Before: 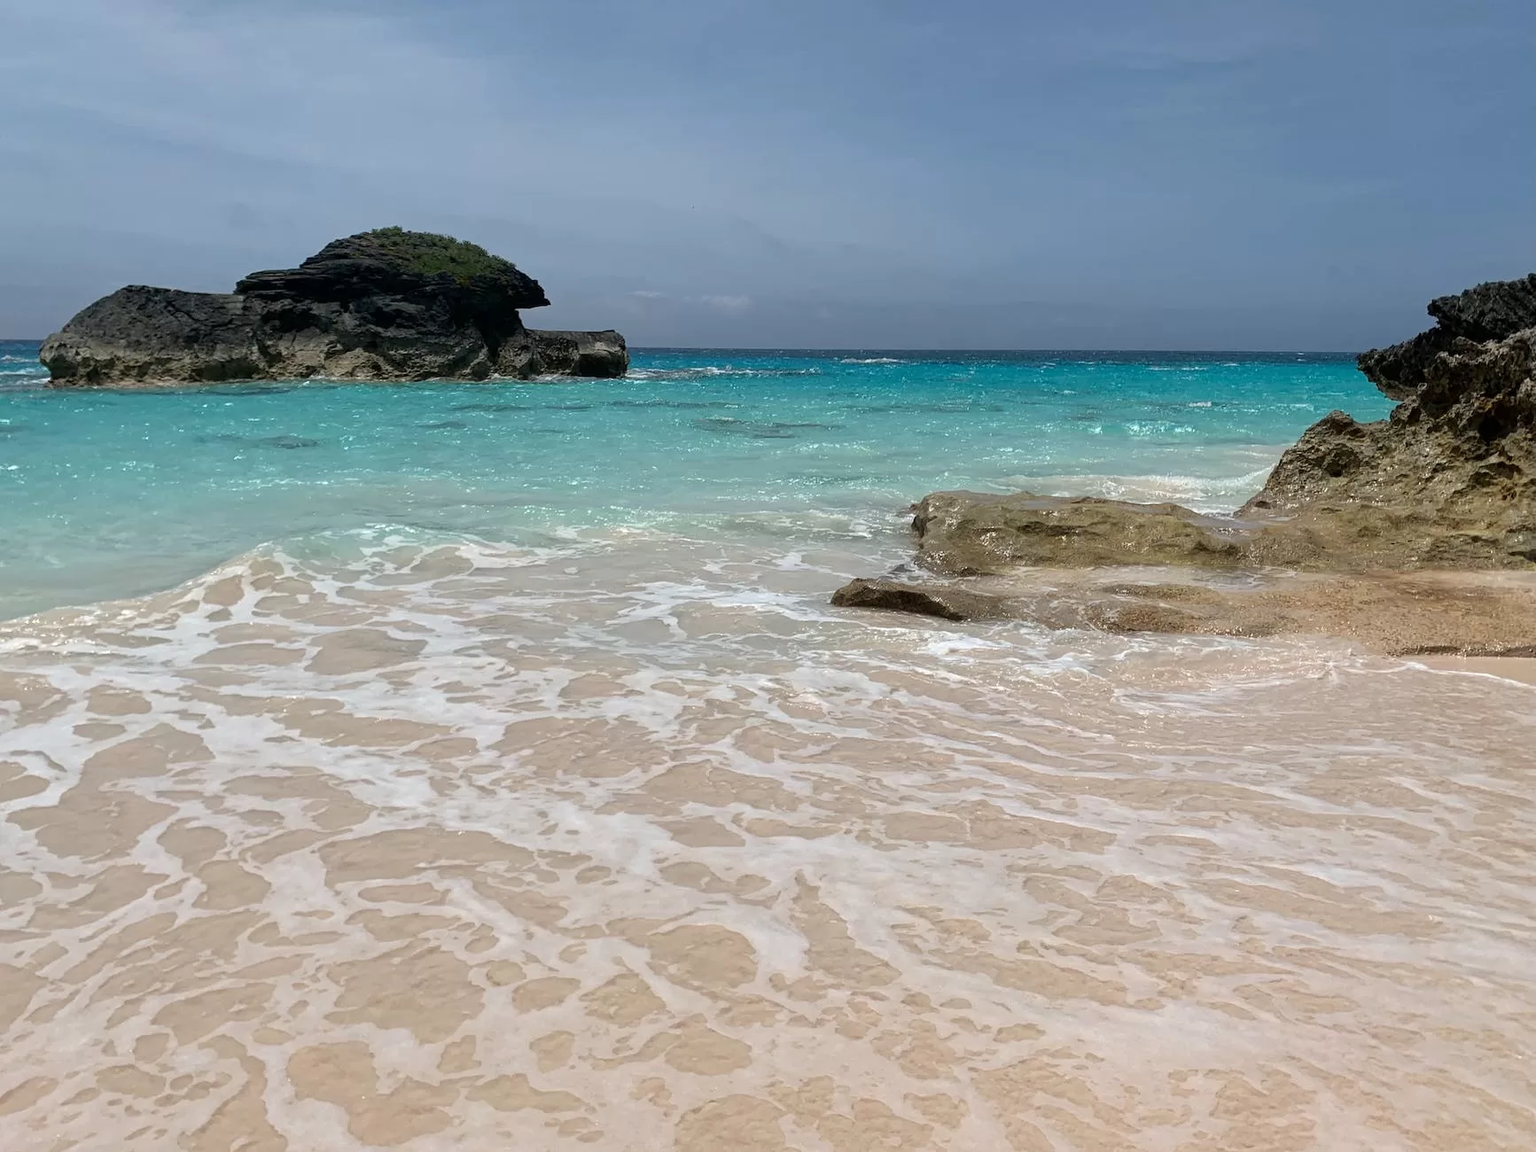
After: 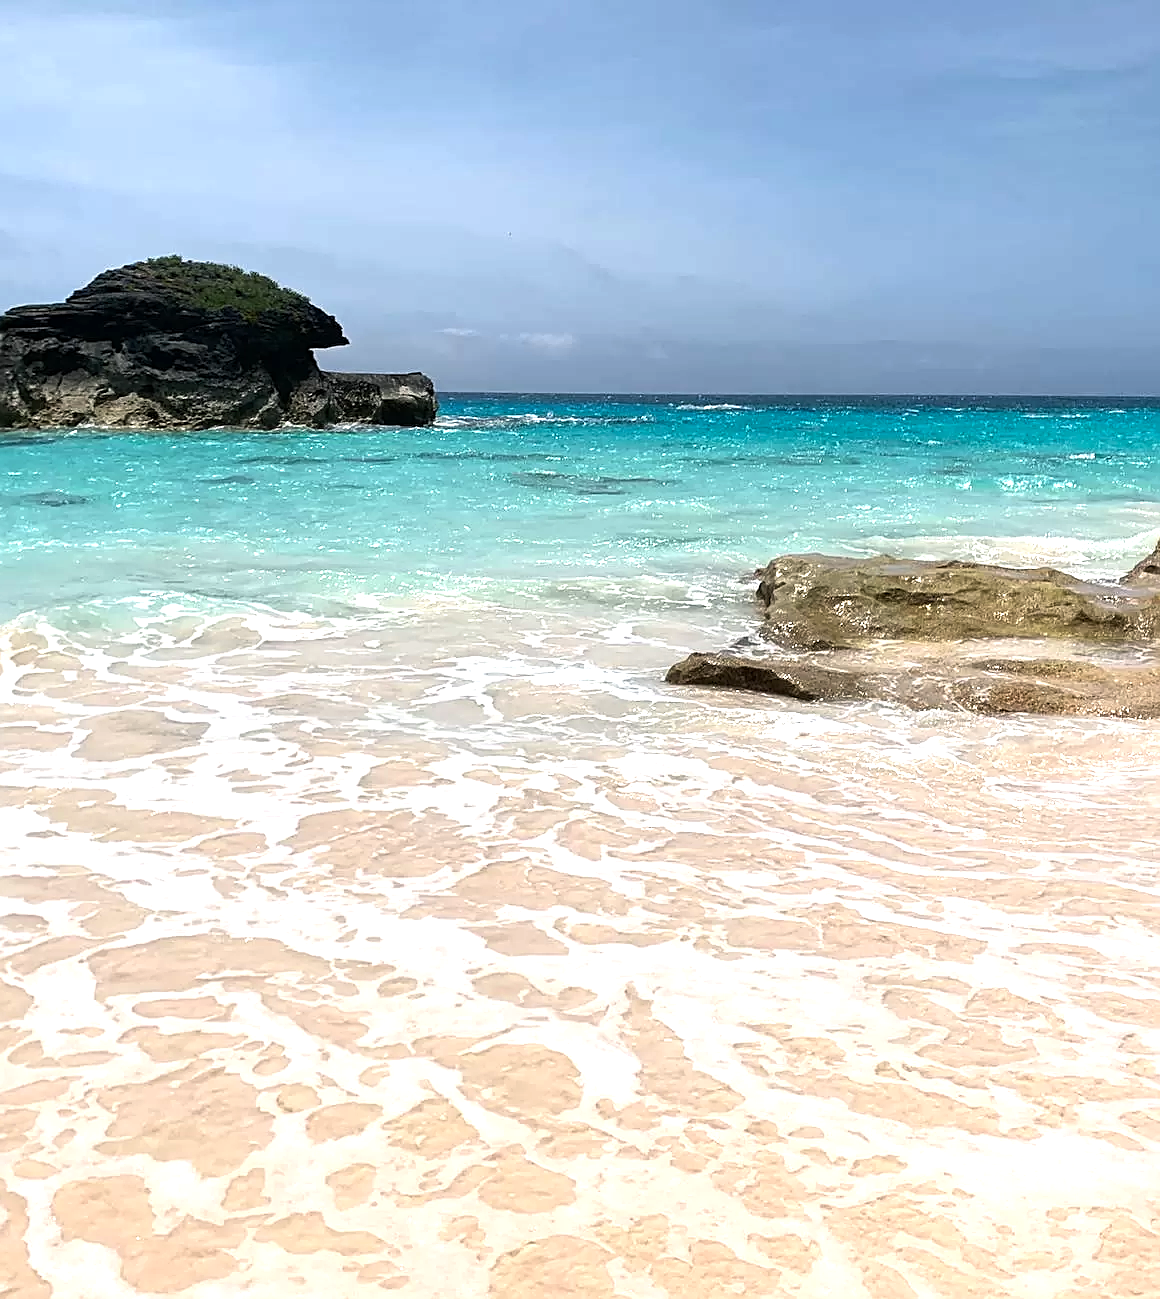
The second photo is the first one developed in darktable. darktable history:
exposure: exposure 0.605 EV, compensate highlight preservation false
crop and rotate: left 15.718%, right 17.3%
sharpen: on, module defaults
color balance rgb: highlights gain › luminance 0.899%, highlights gain › chroma 0.463%, highlights gain › hue 41.94°, perceptual saturation grading › global saturation 11.482%, perceptual brilliance grading › global brilliance -18.239%, perceptual brilliance grading › highlights 28.741%
